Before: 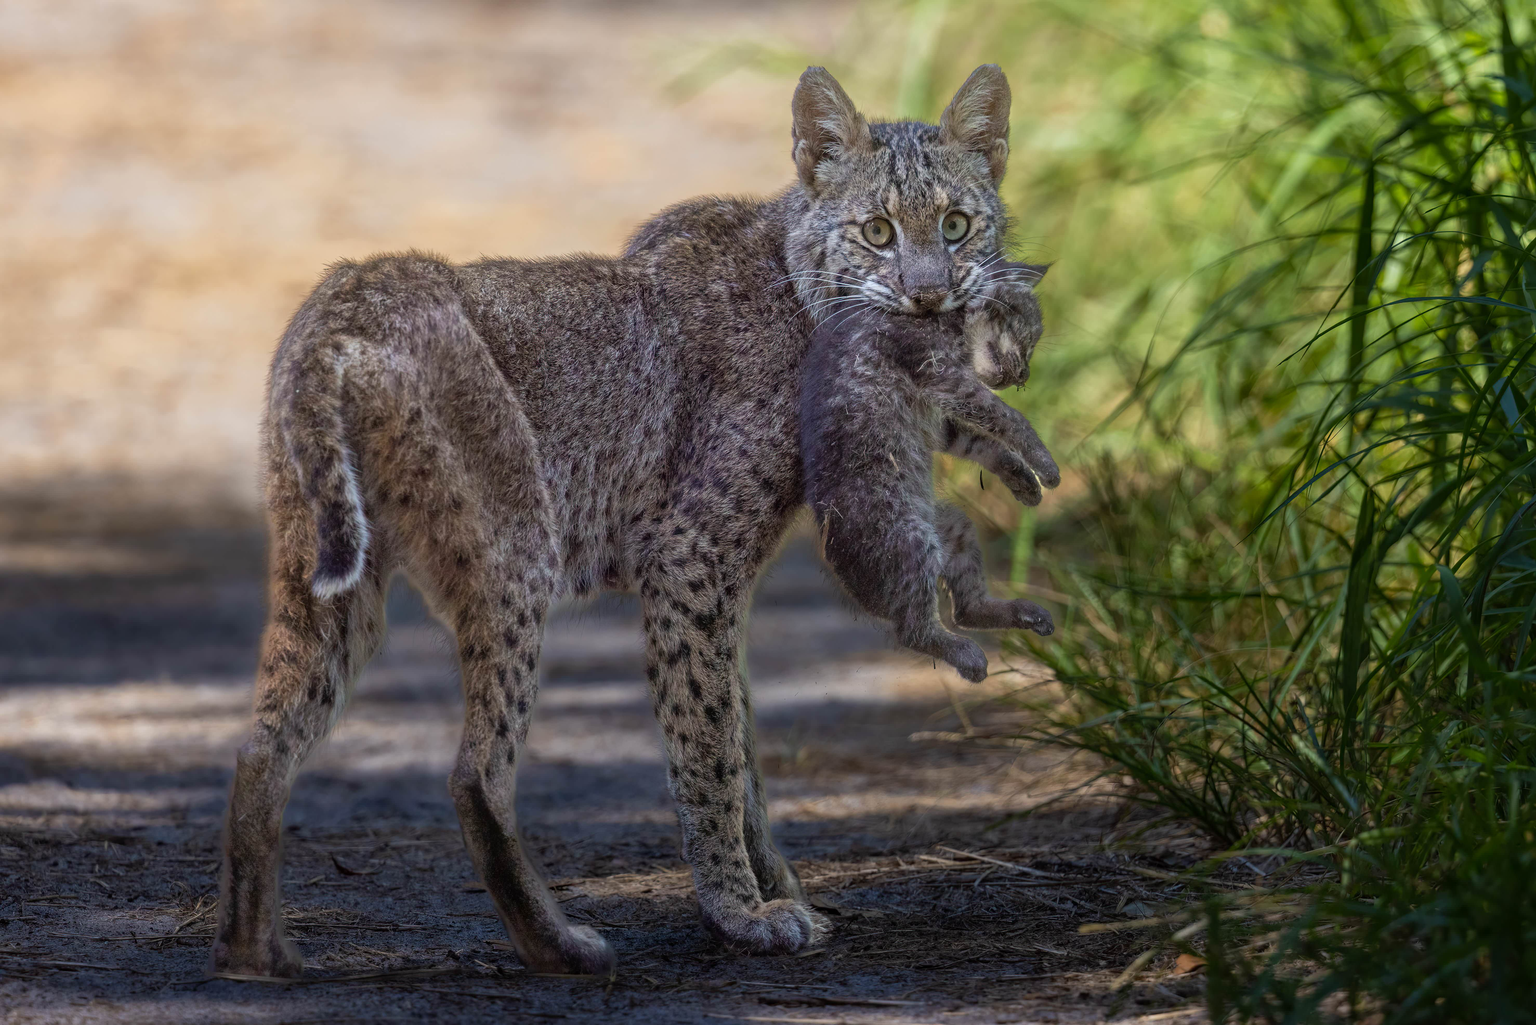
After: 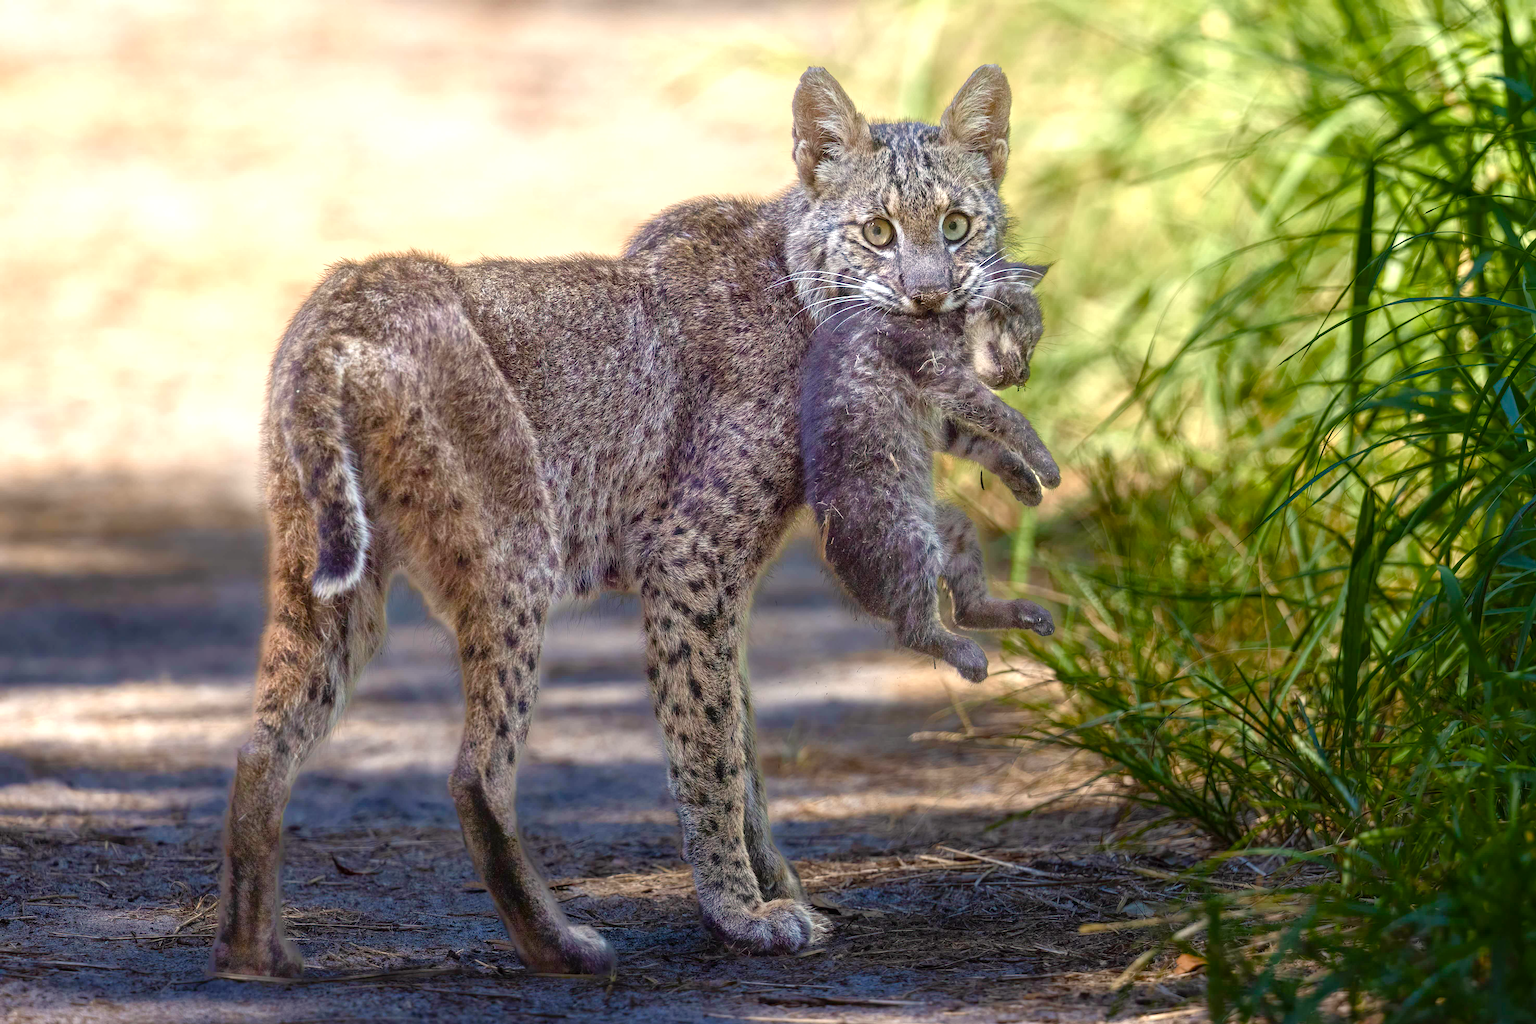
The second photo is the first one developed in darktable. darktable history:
color balance rgb: power › hue 210.31°, highlights gain › chroma 3.025%, highlights gain › hue 73.89°, perceptual saturation grading › global saturation 25.238%, perceptual saturation grading › highlights -50.046%, perceptual saturation grading › shadows 30.814%, global vibrance 20%
exposure: black level correction 0, exposure 0.952 EV, compensate highlight preservation false
